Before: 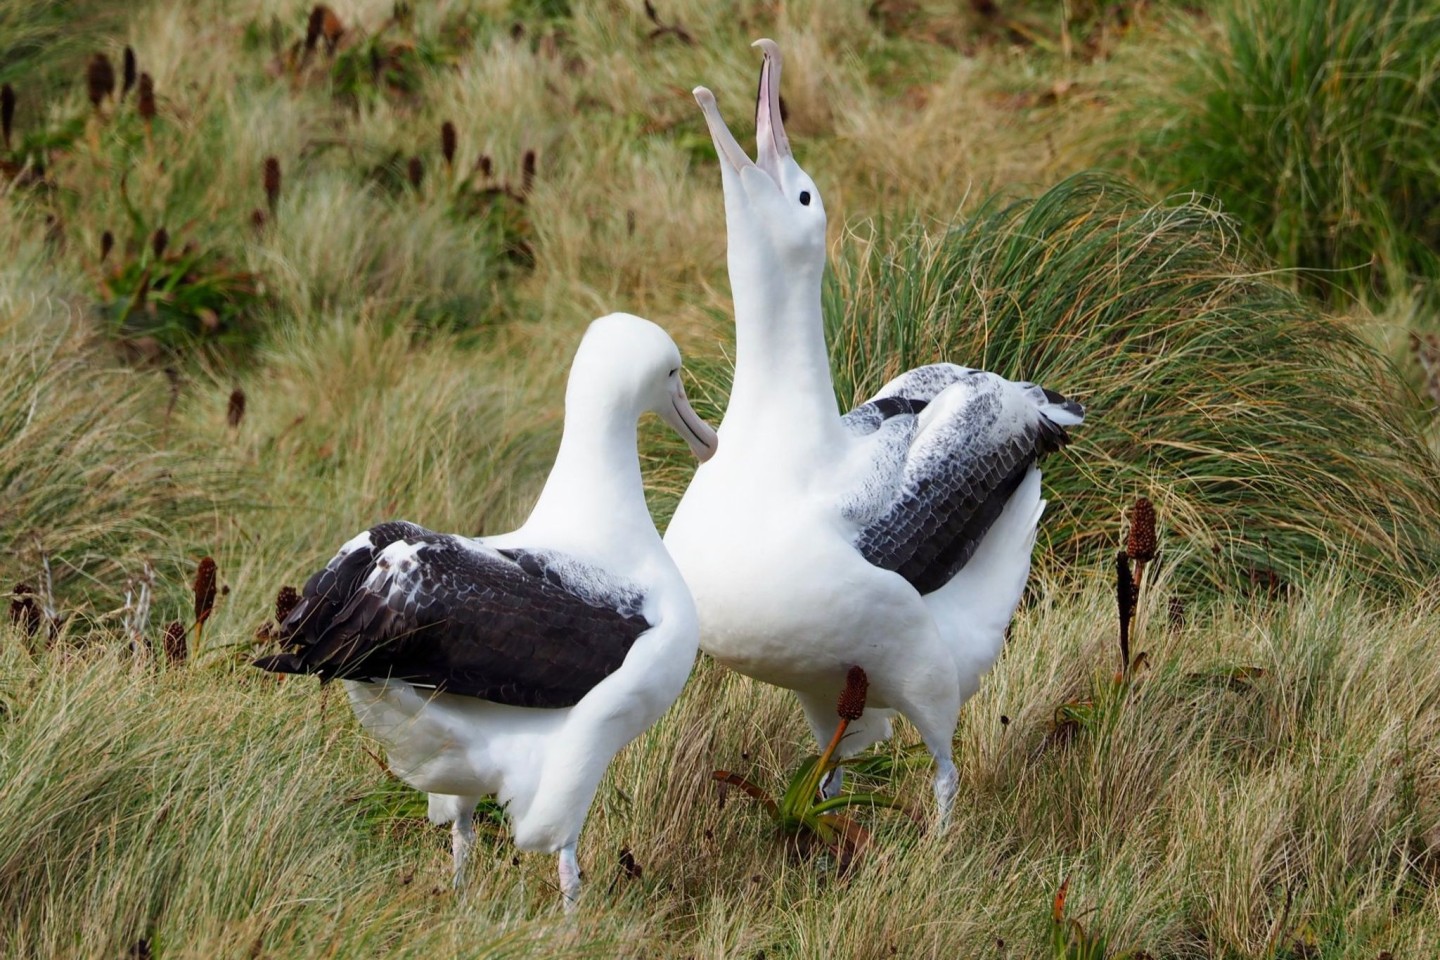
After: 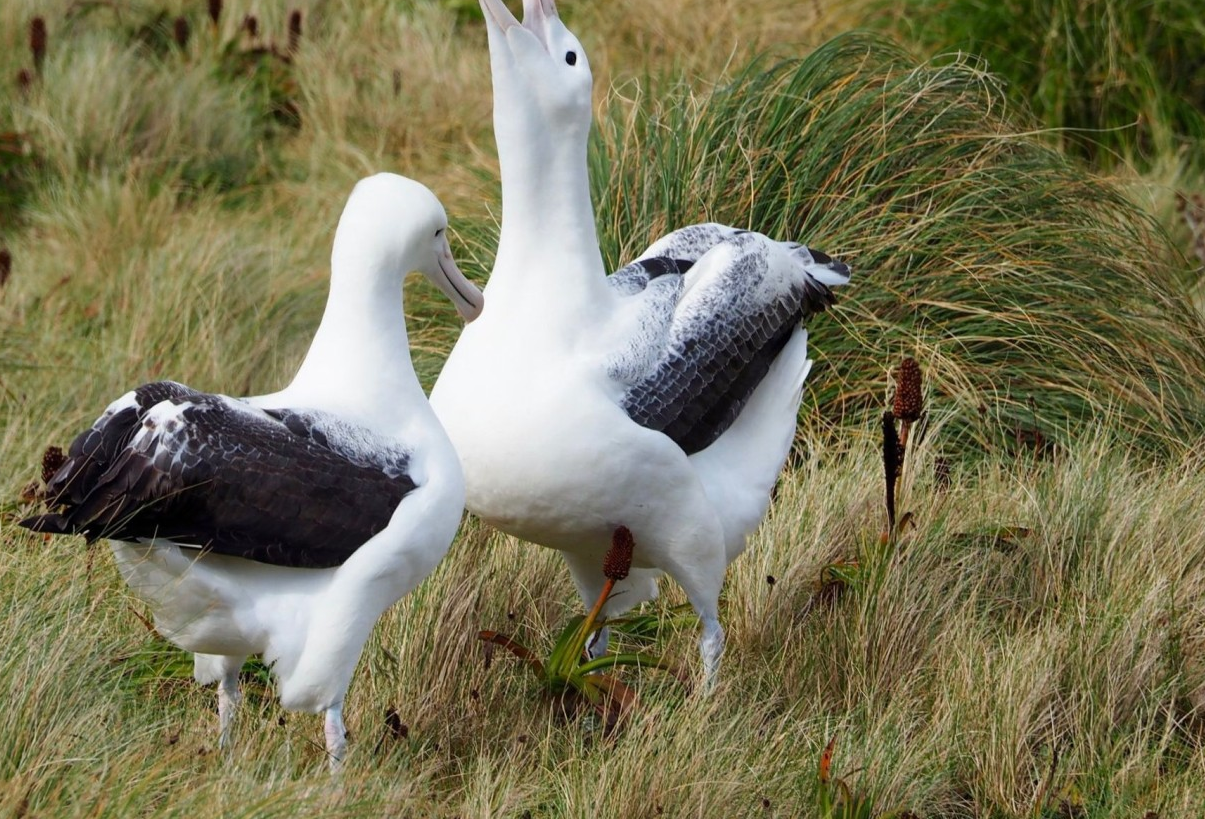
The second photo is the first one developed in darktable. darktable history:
crop: left 16.277%, top 14.597%
